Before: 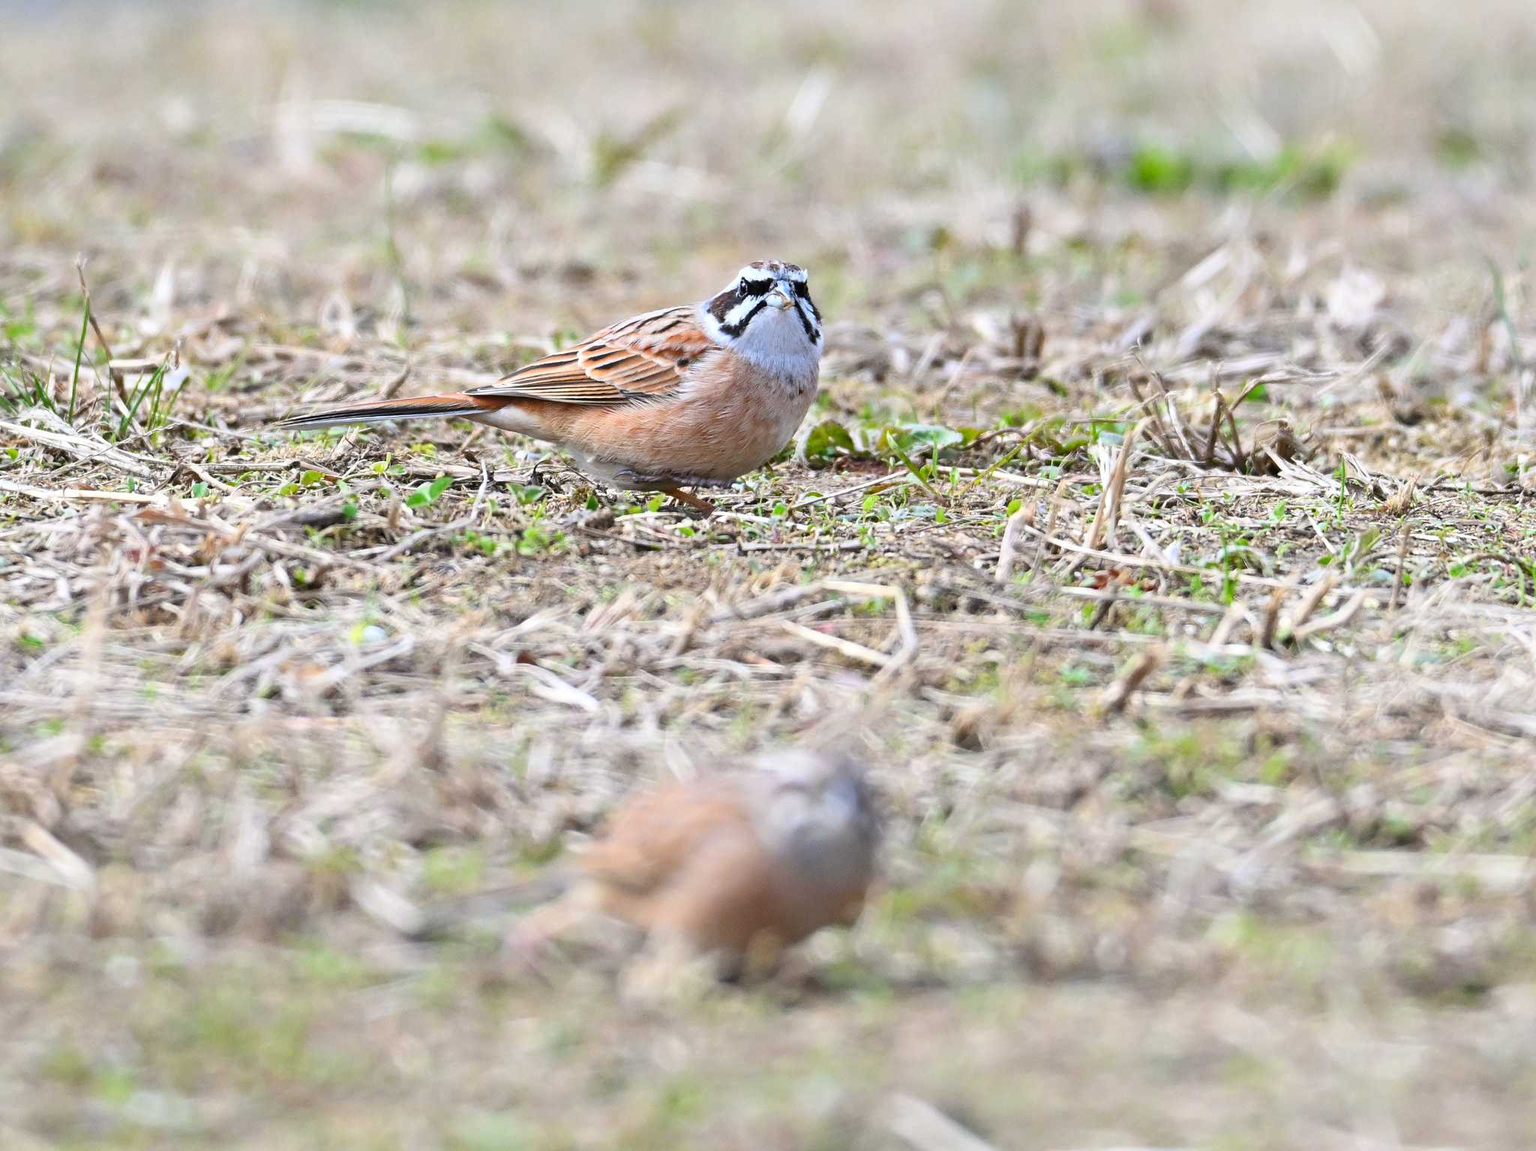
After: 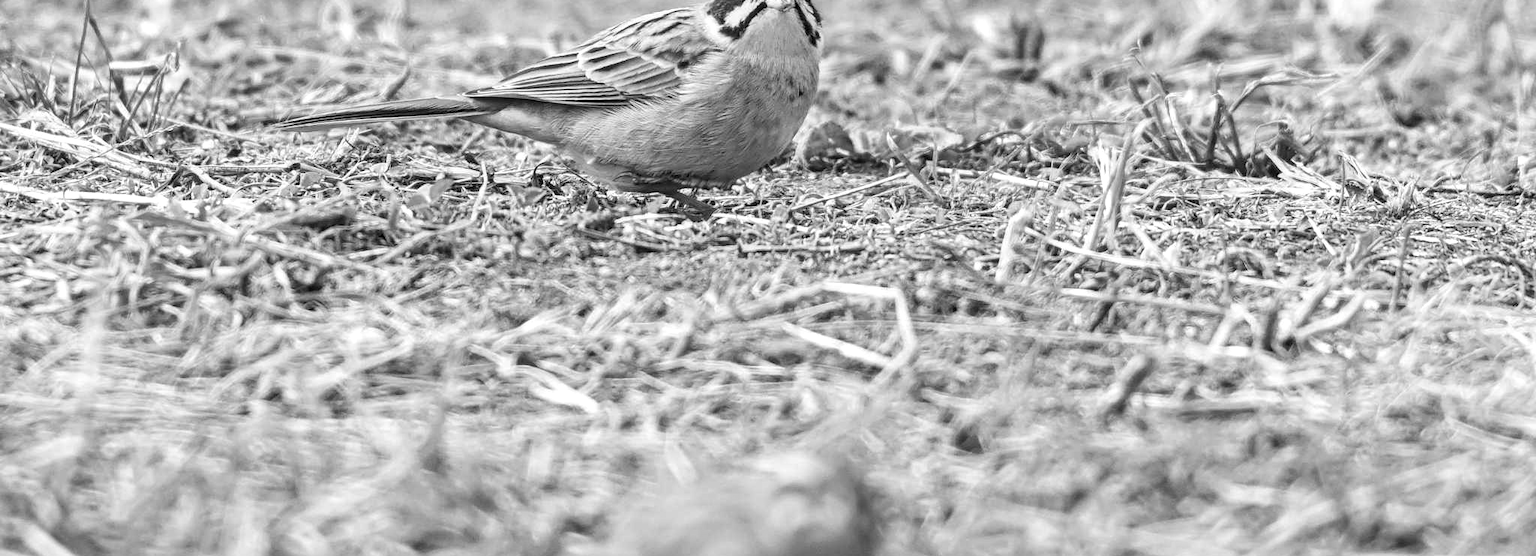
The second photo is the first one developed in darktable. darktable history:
monochrome: on, module defaults
local contrast: on, module defaults
crop and rotate: top 26.056%, bottom 25.543%
color zones: curves: ch0 [(0.224, 0.526) (0.75, 0.5)]; ch1 [(0.055, 0.526) (0.224, 0.761) (0.377, 0.526) (0.75, 0.5)]
